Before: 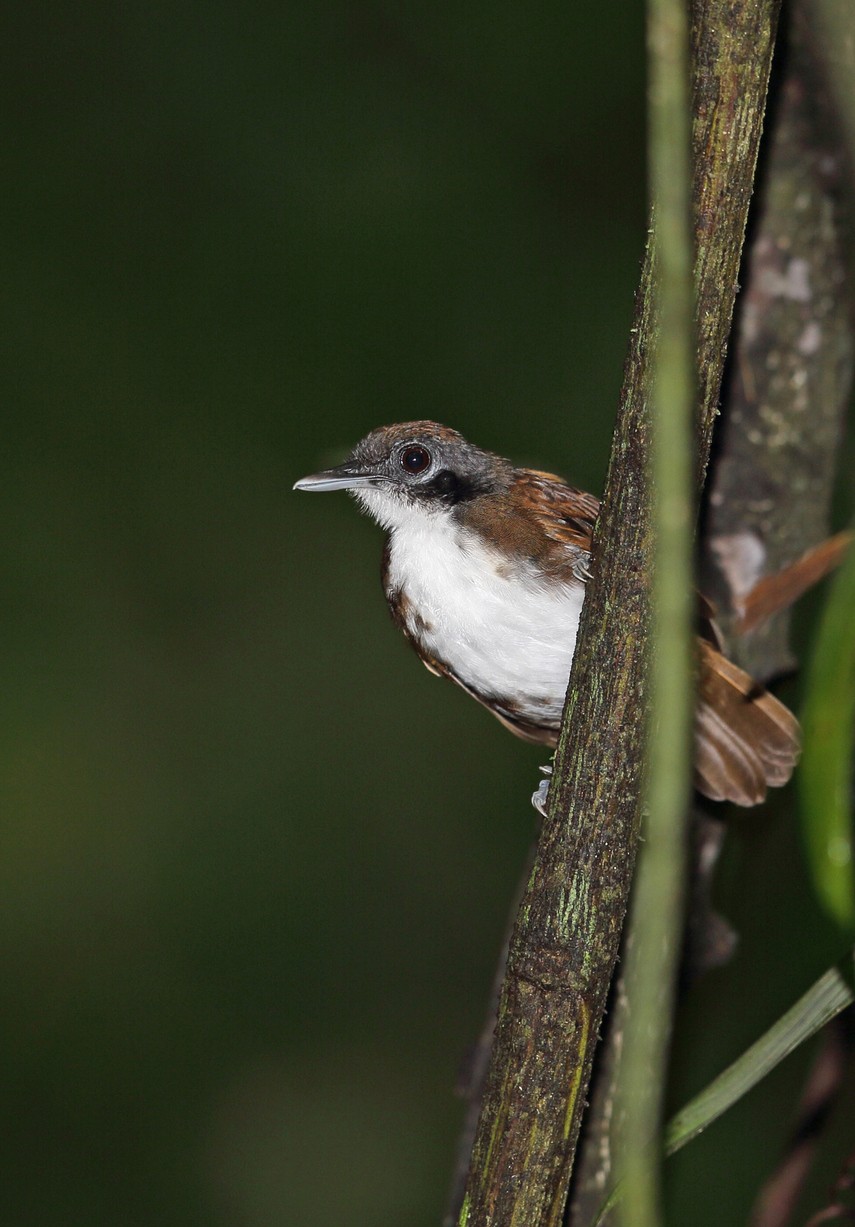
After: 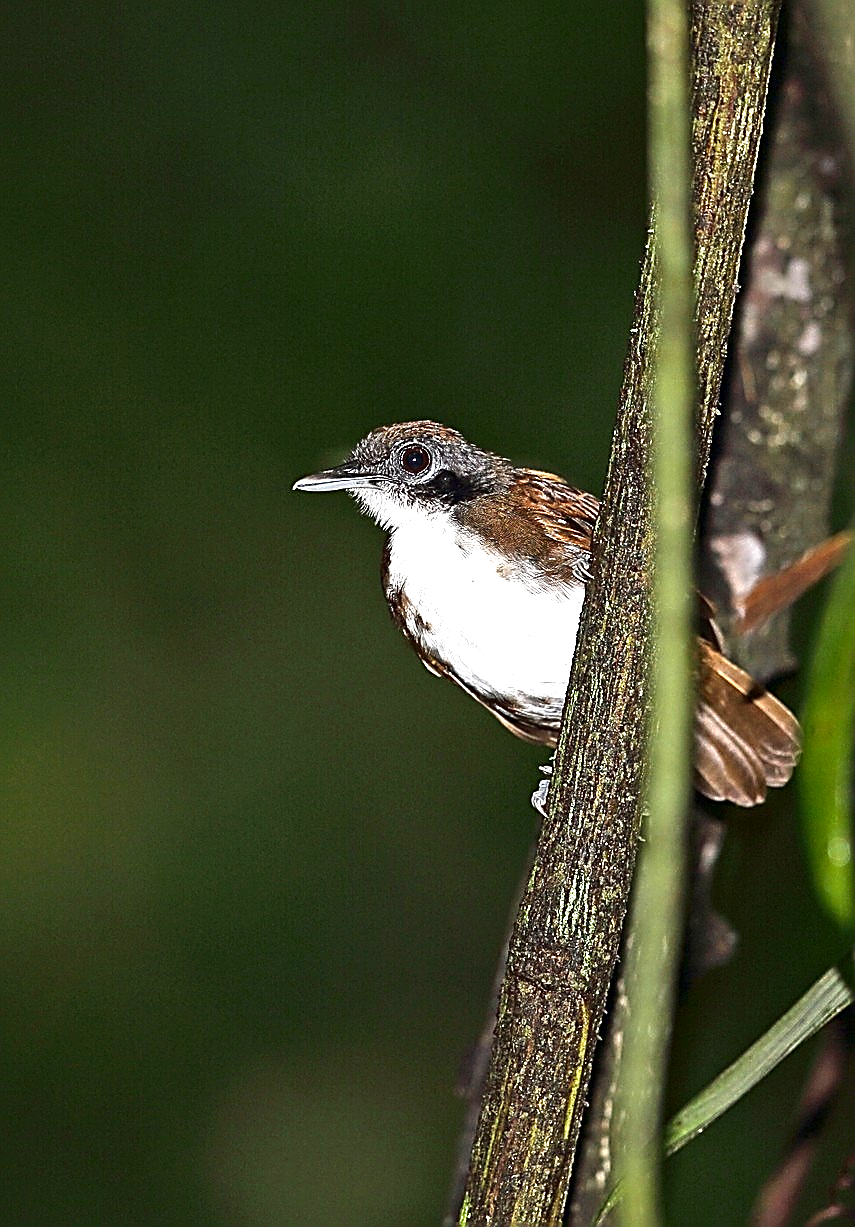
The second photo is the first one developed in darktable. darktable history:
contrast brightness saturation: contrast 0.07, brightness -0.128, saturation 0.052
shadows and highlights: shadows 20.87, highlights -81.26, soften with gaussian
exposure: black level correction 0, exposure 1.097 EV, compensate highlight preservation false
sharpen: amount 1.844
